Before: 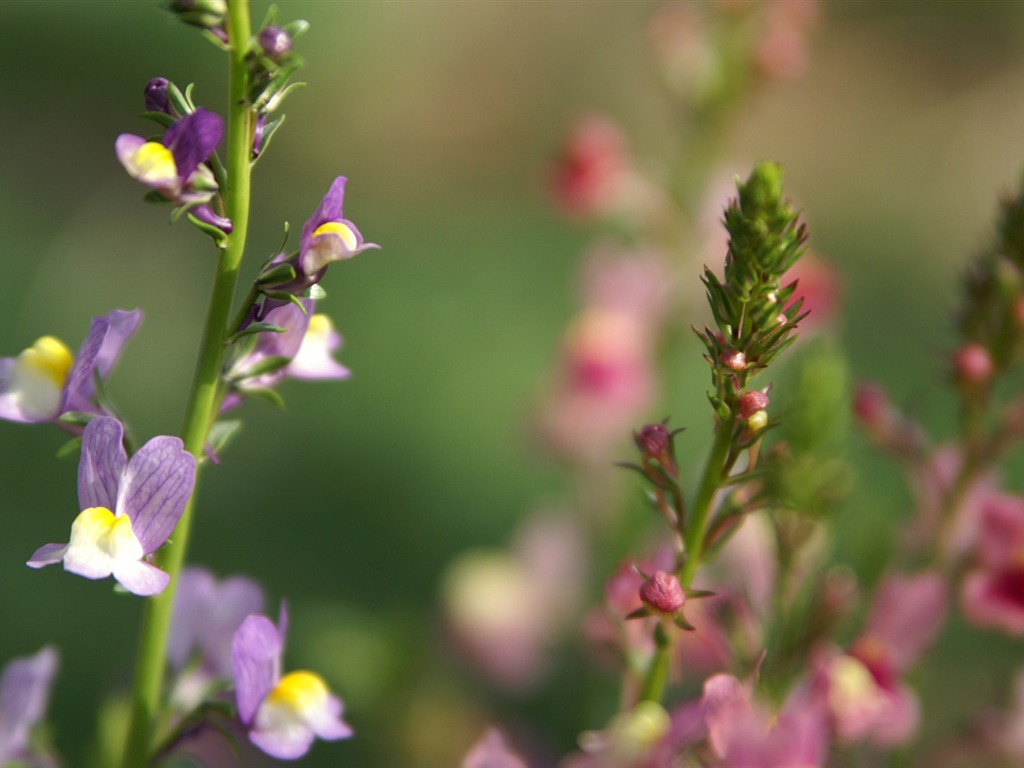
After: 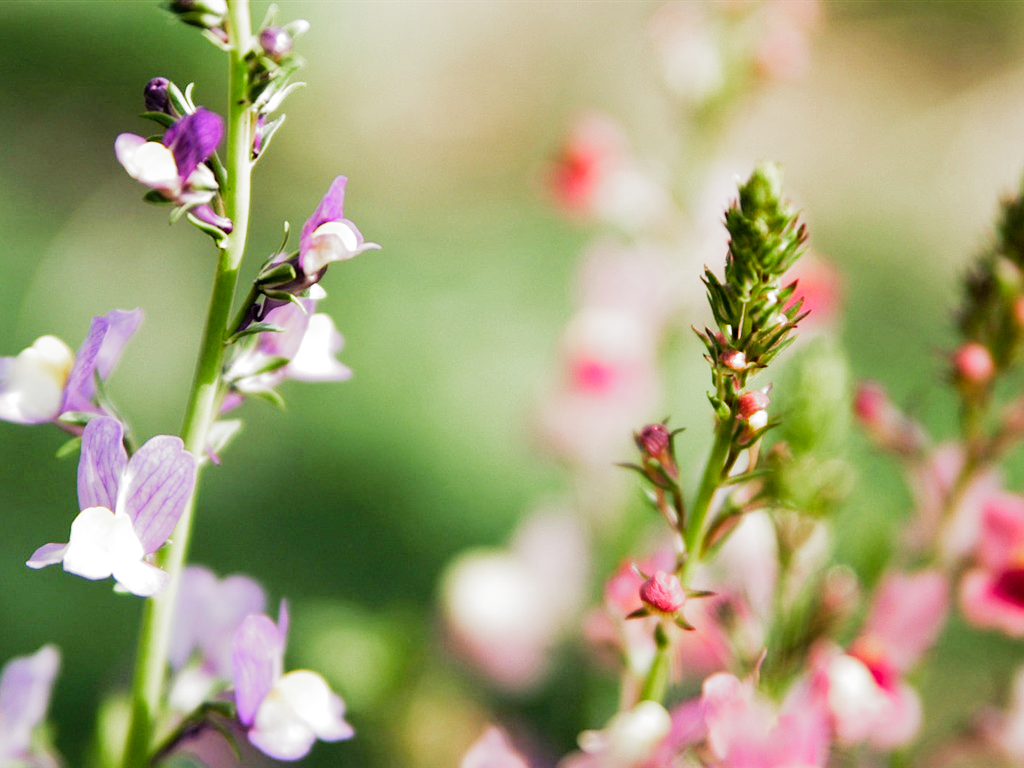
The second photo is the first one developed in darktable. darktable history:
filmic rgb: black relative exposure -7.99 EV, white relative exposure 2.19 EV, hardness 6.9, add noise in highlights 0.002, preserve chrominance no, color science v3 (2019), use custom middle-gray values true, contrast in highlights soft
tone equalizer: -7 EV 0.152 EV, -6 EV 0.603 EV, -5 EV 1.14 EV, -4 EV 1.34 EV, -3 EV 1.15 EV, -2 EV 0.6 EV, -1 EV 0.16 EV, edges refinement/feathering 500, mask exposure compensation -1.57 EV, preserve details no
